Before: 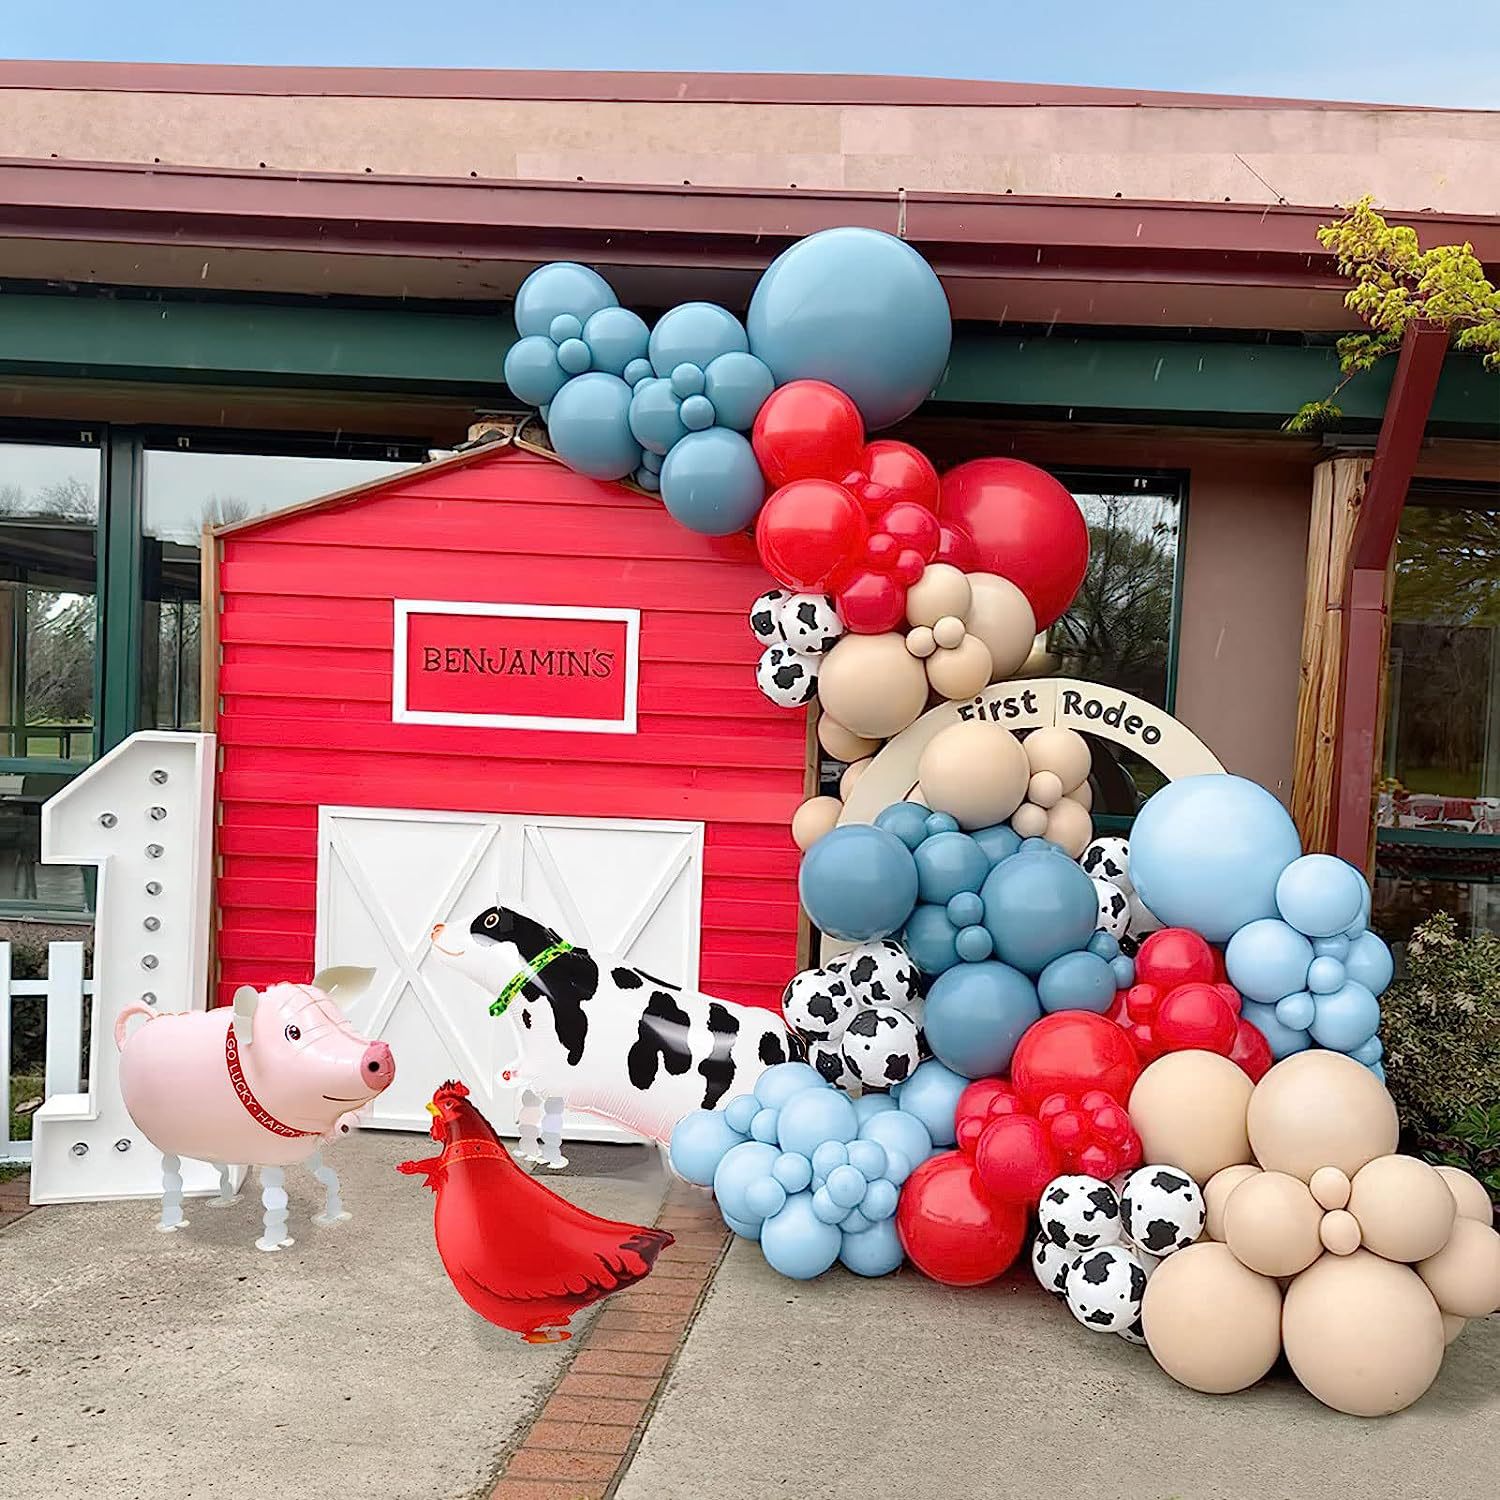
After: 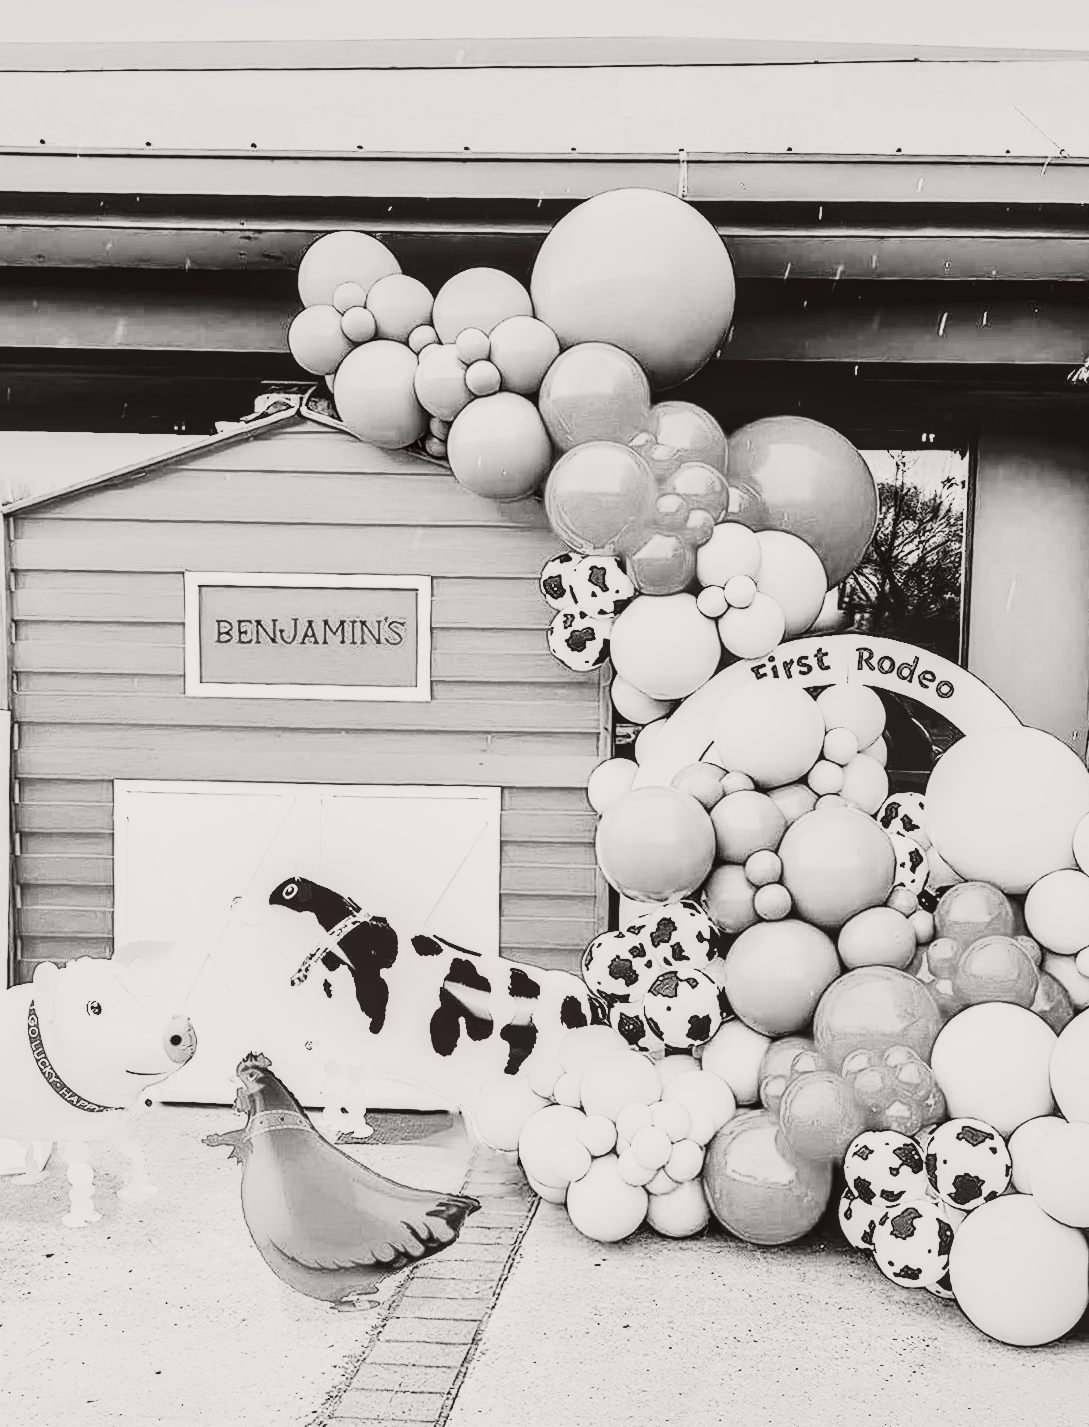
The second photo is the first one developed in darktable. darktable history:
crop: left 13.443%, right 13.31%
rotate and perspective: rotation -1.42°, crop left 0.016, crop right 0.984, crop top 0.035, crop bottom 0.965
tone curve: curves: ch0 [(0, 0.019) (0.204, 0.162) (0.491, 0.519) (0.748, 0.765) (1, 0.919)]; ch1 [(0, 0) (0.201, 0.113) (0.372, 0.282) (0.443, 0.434) (0.496, 0.504) (0.566, 0.585) (0.761, 0.803) (1, 1)]; ch2 [(0, 0) (0.434, 0.447) (0.483, 0.487) (0.555, 0.563) (0.697, 0.68) (1, 1)], color space Lab, independent channels, preserve colors none
shadows and highlights: shadows 62.66, white point adjustment 0.37, highlights -34.44, compress 83.82%
local contrast: on, module defaults
contrast brightness saturation: contrast 0.53, brightness 0.47, saturation -1
filmic rgb: black relative exposure -3.72 EV, white relative exposure 2.77 EV, dynamic range scaling -5.32%, hardness 3.03
tone equalizer: -8 EV 0.001 EV, -7 EV -0.004 EV, -6 EV 0.009 EV, -5 EV 0.032 EV, -4 EV 0.276 EV, -3 EV 0.644 EV, -2 EV 0.584 EV, -1 EV 0.187 EV, +0 EV 0.024 EV
